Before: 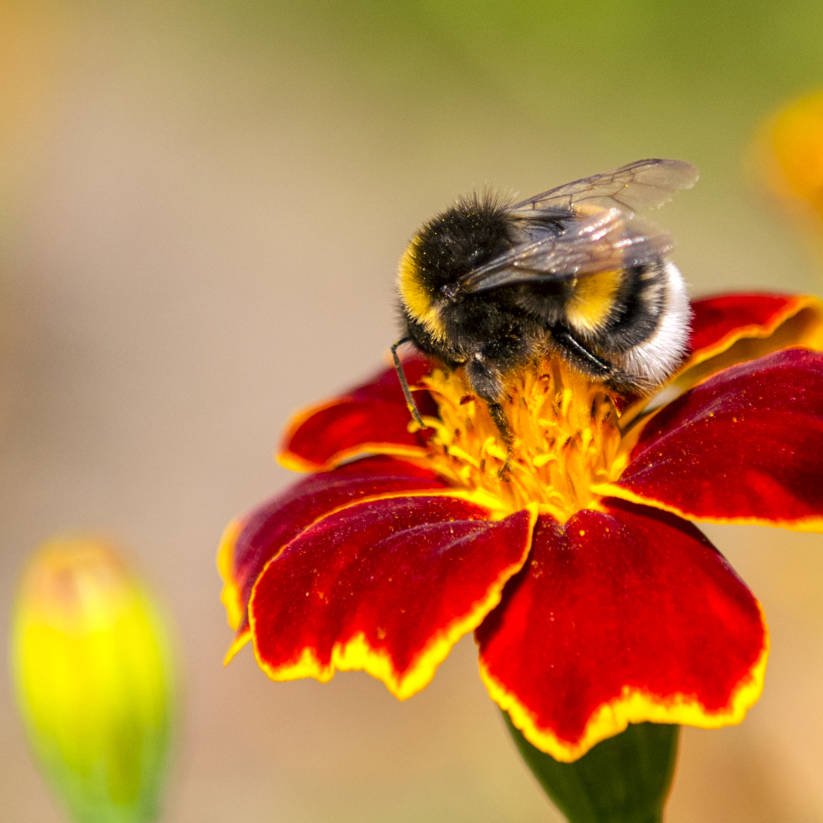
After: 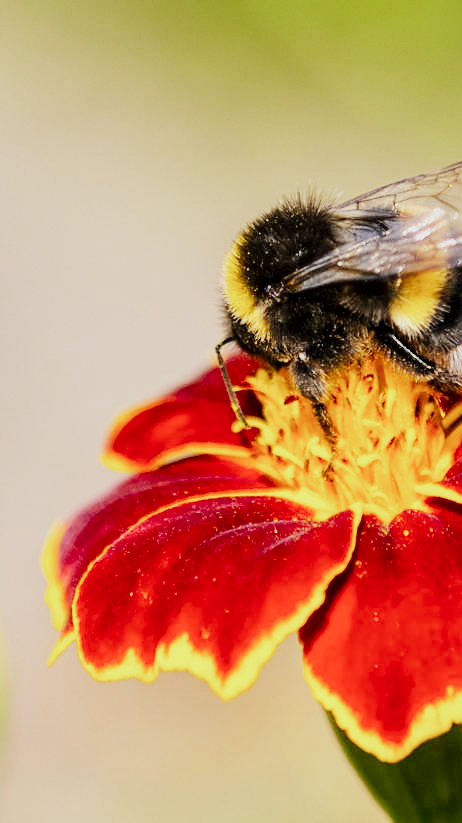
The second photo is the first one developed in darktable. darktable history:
crop: left 21.496%, right 22.254%
sharpen: radius 1
sigmoid: skew -0.2, preserve hue 0%, red attenuation 0.1, red rotation 0.035, green attenuation 0.1, green rotation -0.017, blue attenuation 0.15, blue rotation -0.052, base primaries Rec2020
exposure: black level correction 0, exposure 0.7 EV, compensate exposure bias true, compensate highlight preservation false
